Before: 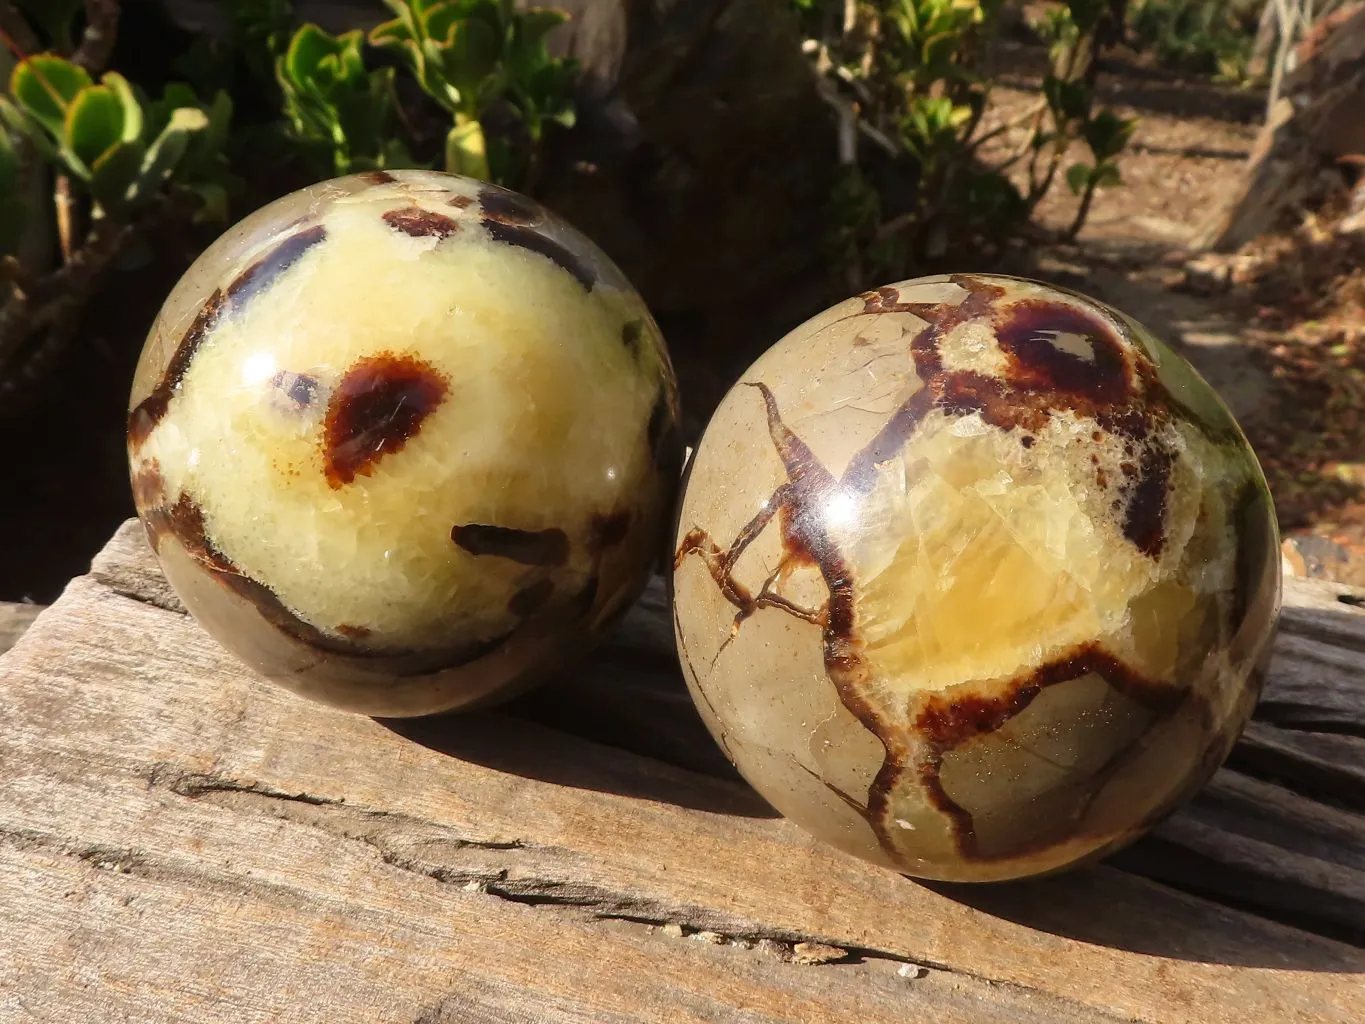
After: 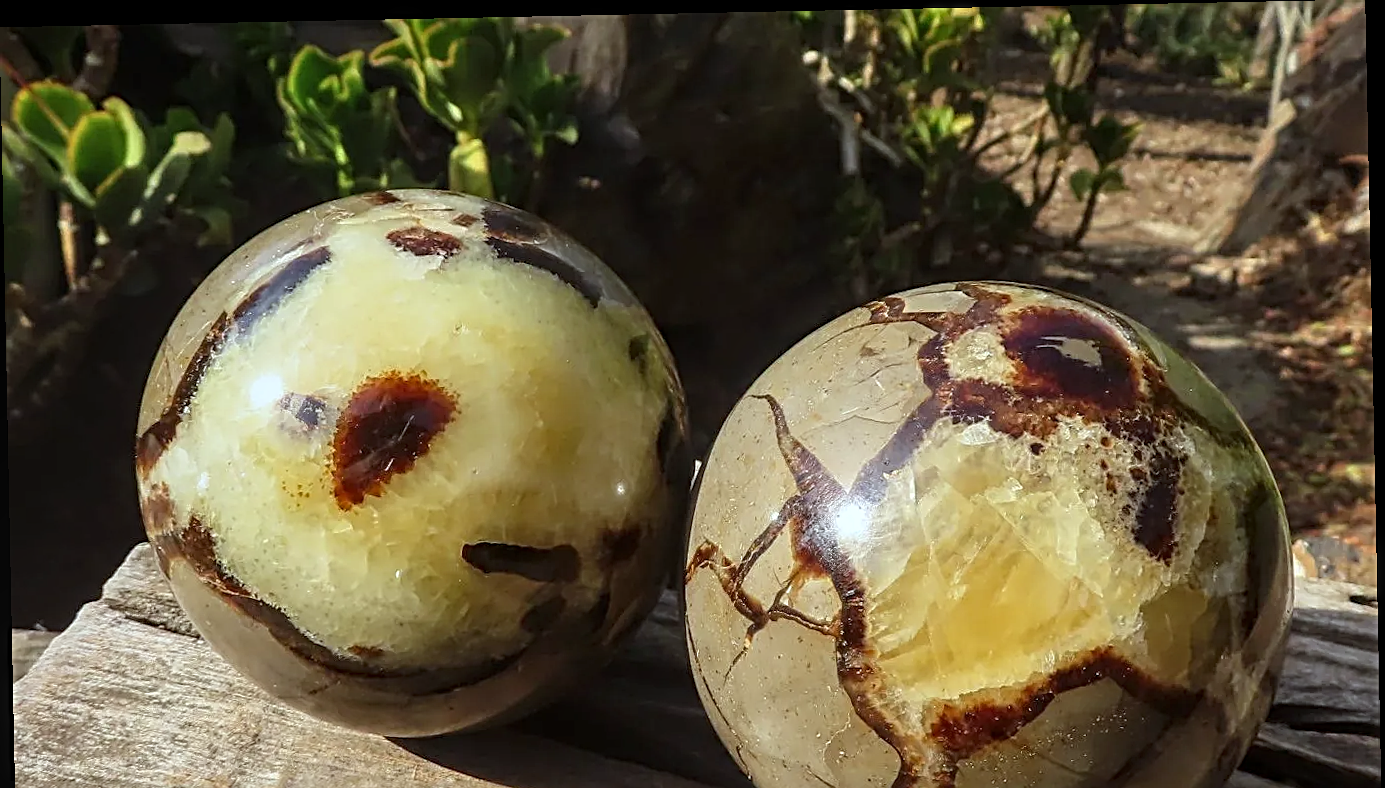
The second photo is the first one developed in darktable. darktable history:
sharpen: radius 2.676, amount 0.669
crop: bottom 24.988%
rotate and perspective: rotation -1.17°, automatic cropping off
local contrast: on, module defaults
white balance: red 0.925, blue 1.046
